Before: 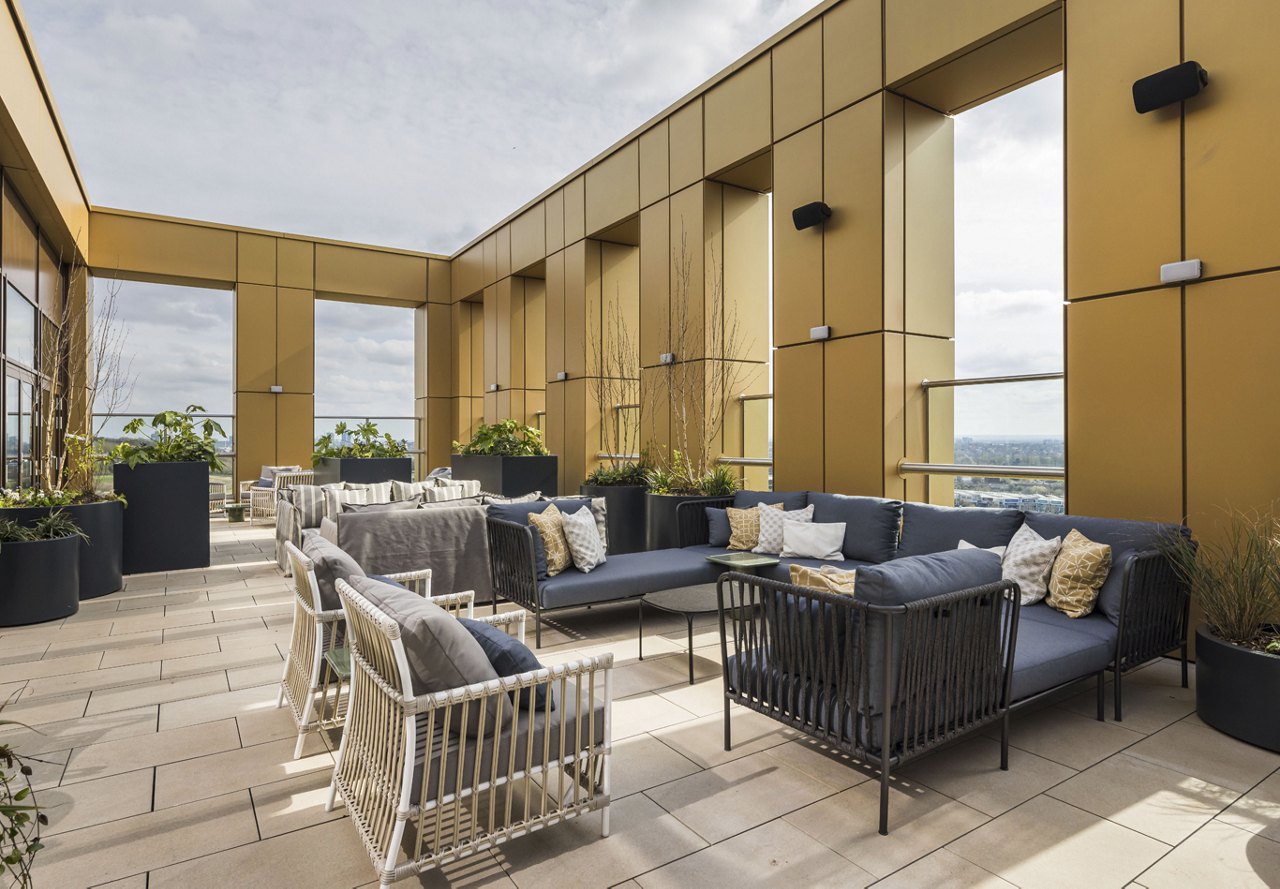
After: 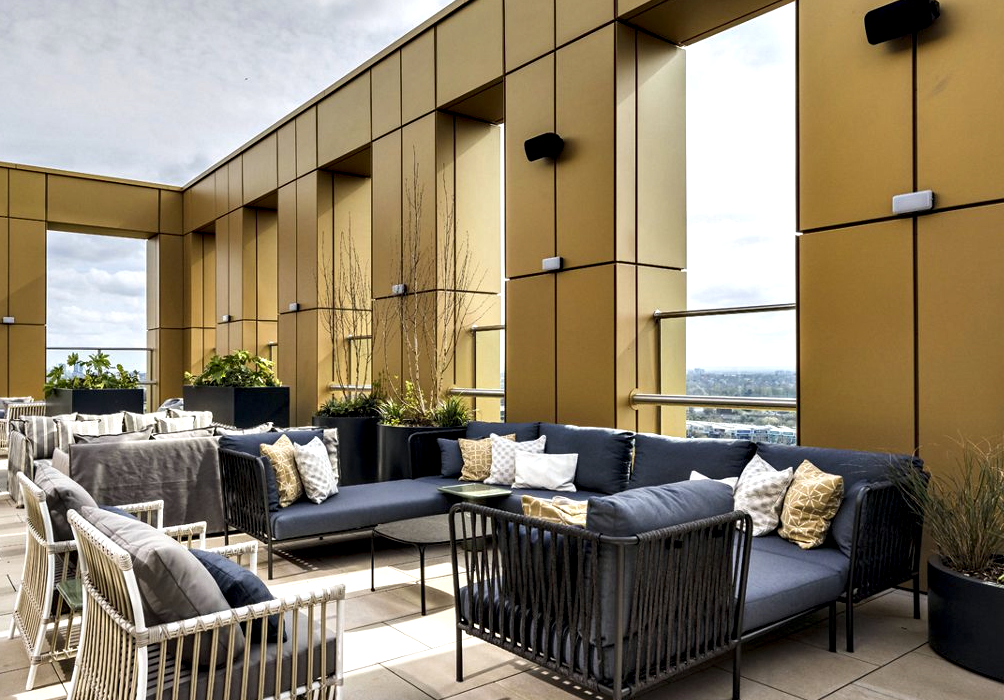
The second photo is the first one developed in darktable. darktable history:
contrast equalizer: octaves 7, y [[0.6 ×6], [0.55 ×6], [0 ×6], [0 ×6], [0 ×6]]
crop and rotate: left 21.005%, top 7.774%, right 0.481%, bottom 13.42%
